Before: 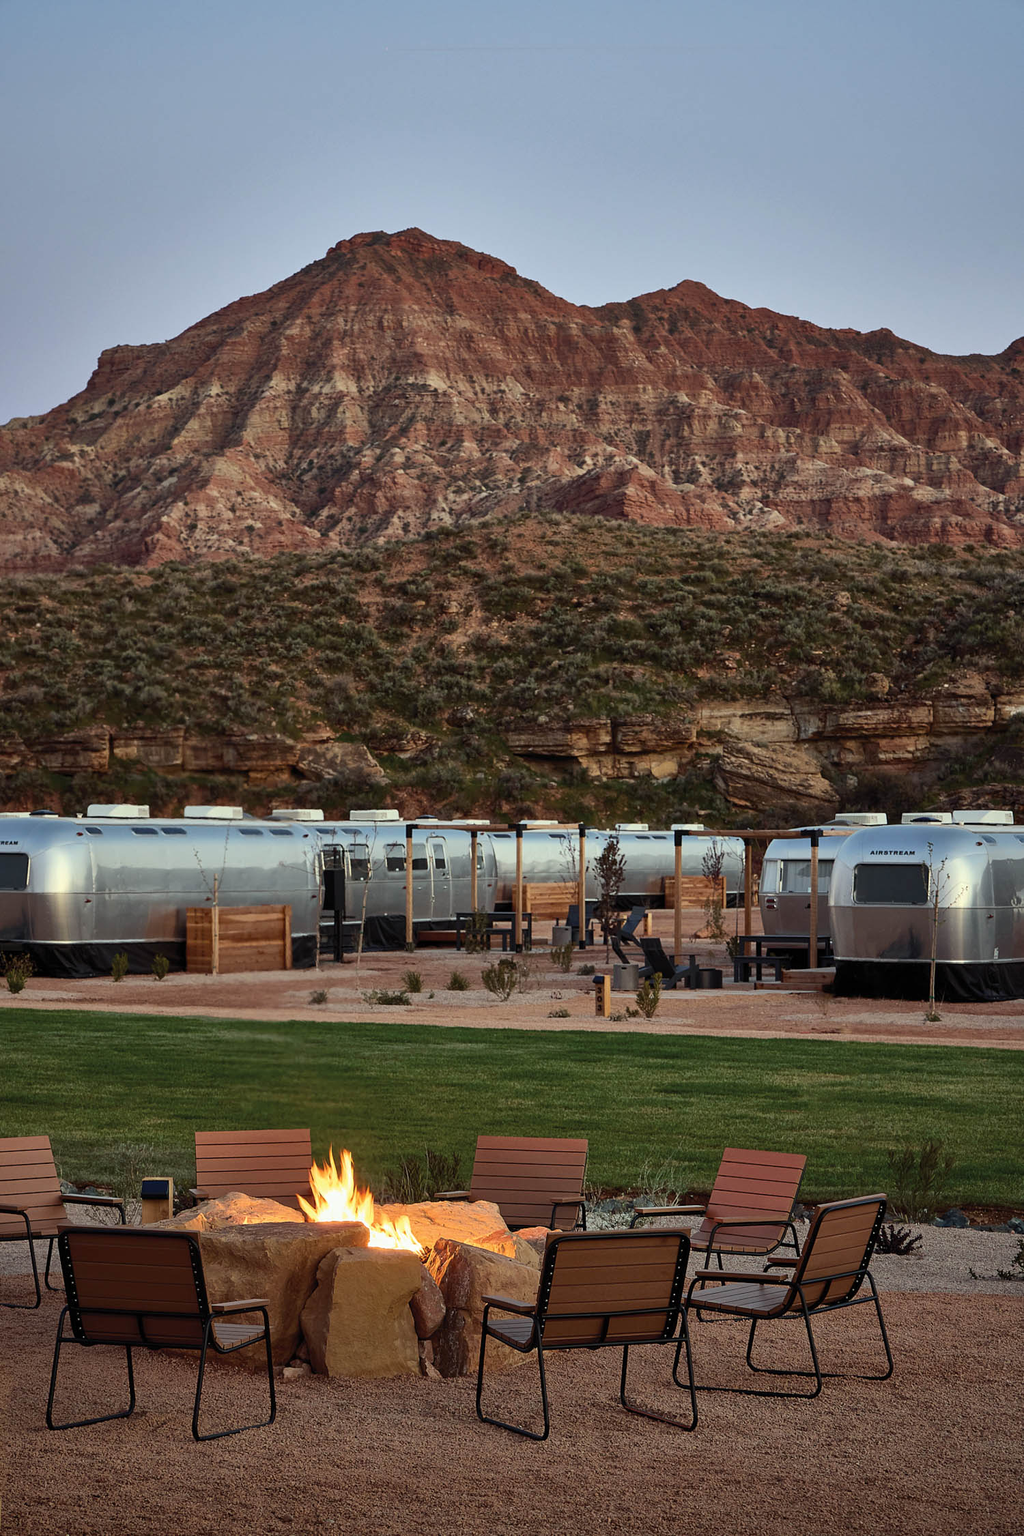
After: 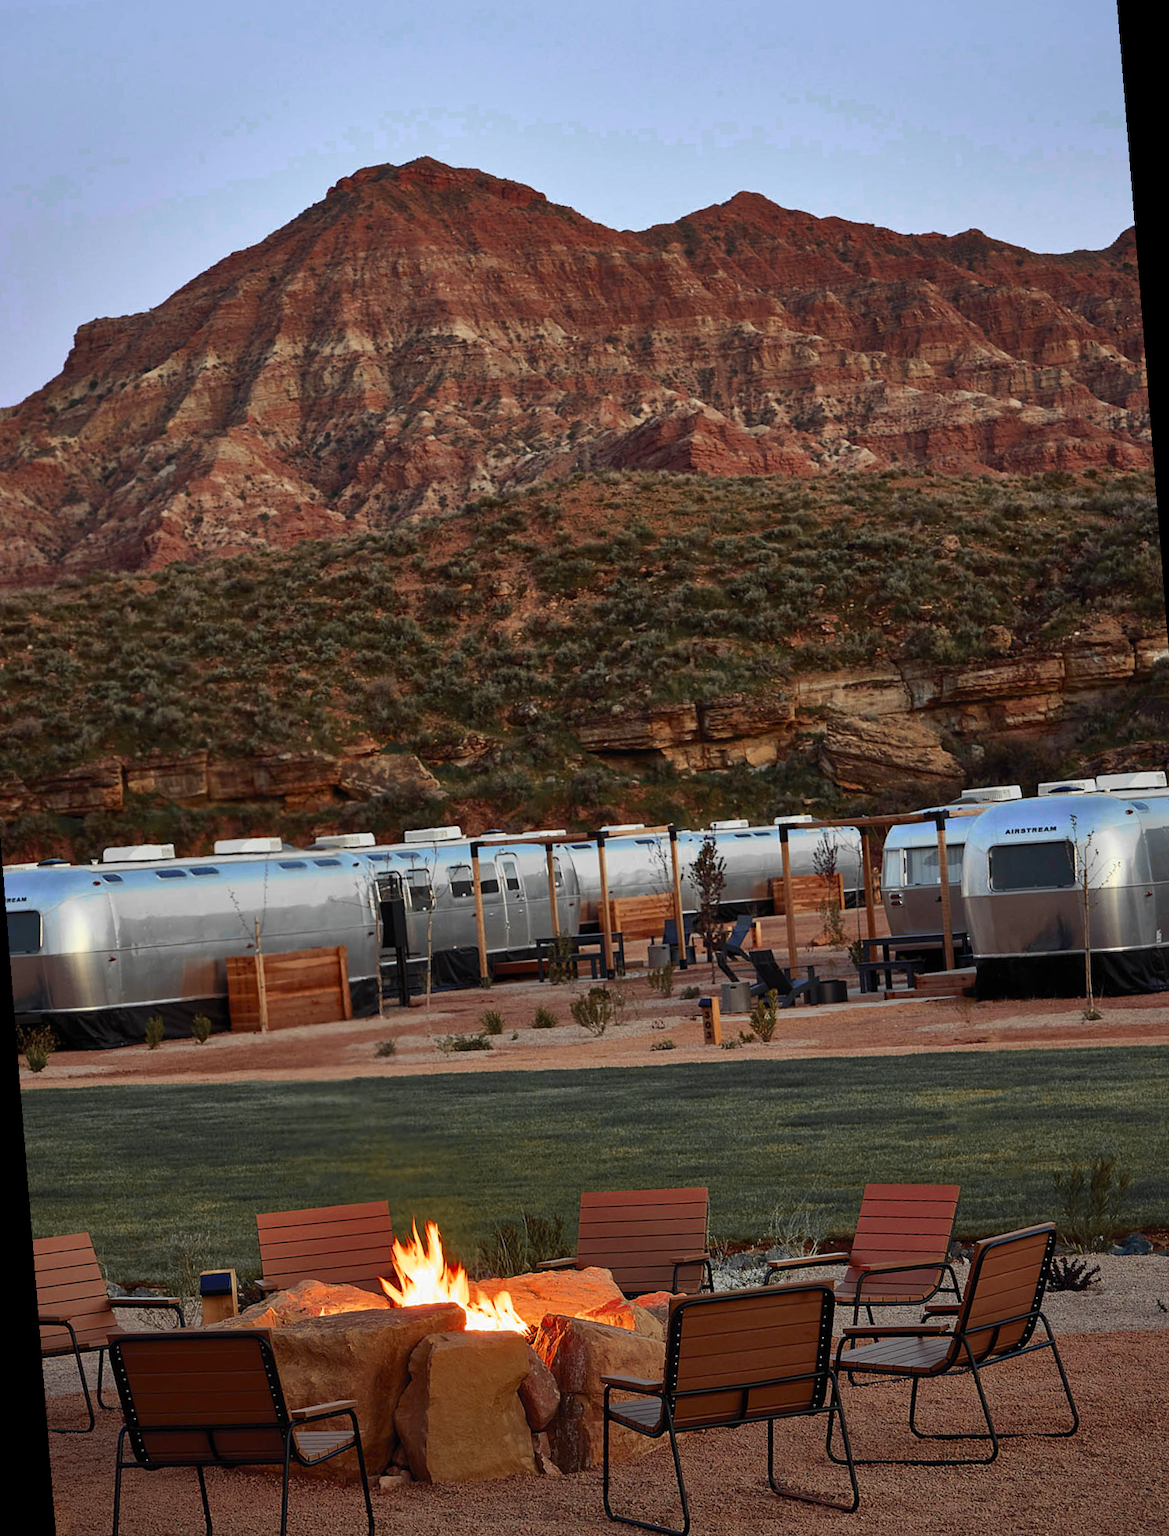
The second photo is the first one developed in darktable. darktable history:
rotate and perspective: rotation -4.57°, crop left 0.054, crop right 0.944, crop top 0.087, crop bottom 0.914
color zones: curves: ch0 [(0, 0.363) (0.128, 0.373) (0.25, 0.5) (0.402, 0.407) (0.521, 0.525) (0.63, 0.559) (0.729, 0.662) (0.867, 0.471)]; ch1 [(0, 0.515) (0.136, 0.618) (0.25, 0.5) (0.378, 0) (0.516, 0) (0.622, 0.593) (0.737, 0.819) (0.87, 0.593)]; ch2 [(0, 0.529) (0.128, 0.471) (0.282, 0.451) (0.386, 0.662) (0.516, 0.525) (0.633, 0.554) (0.75, 0.62) (0.875, 0.441)]
